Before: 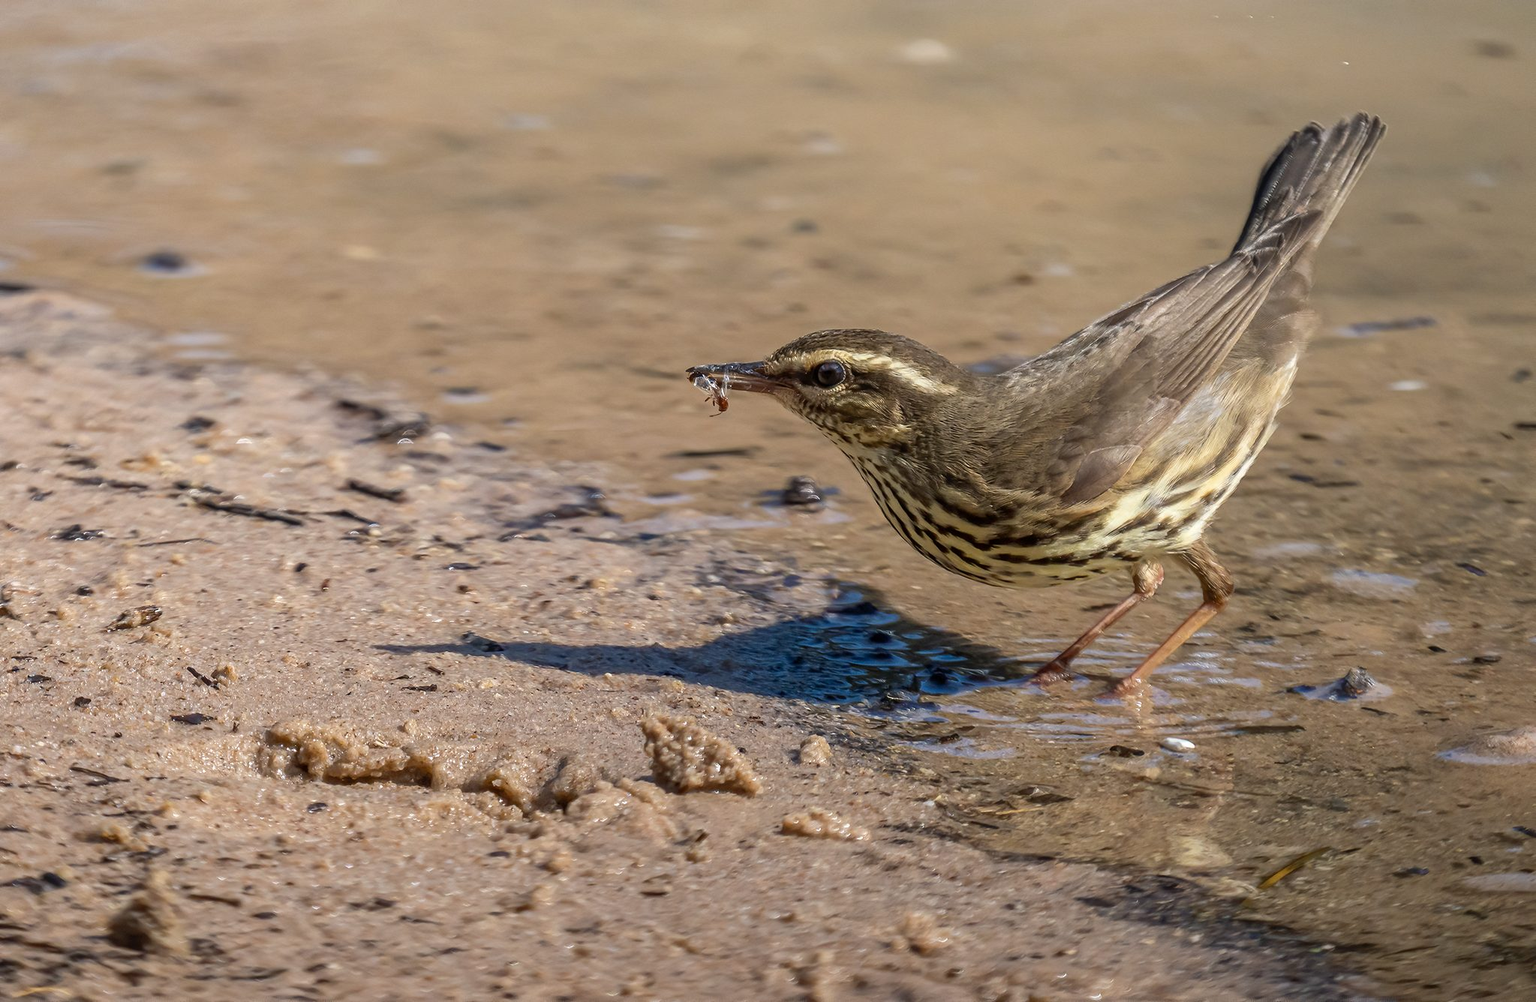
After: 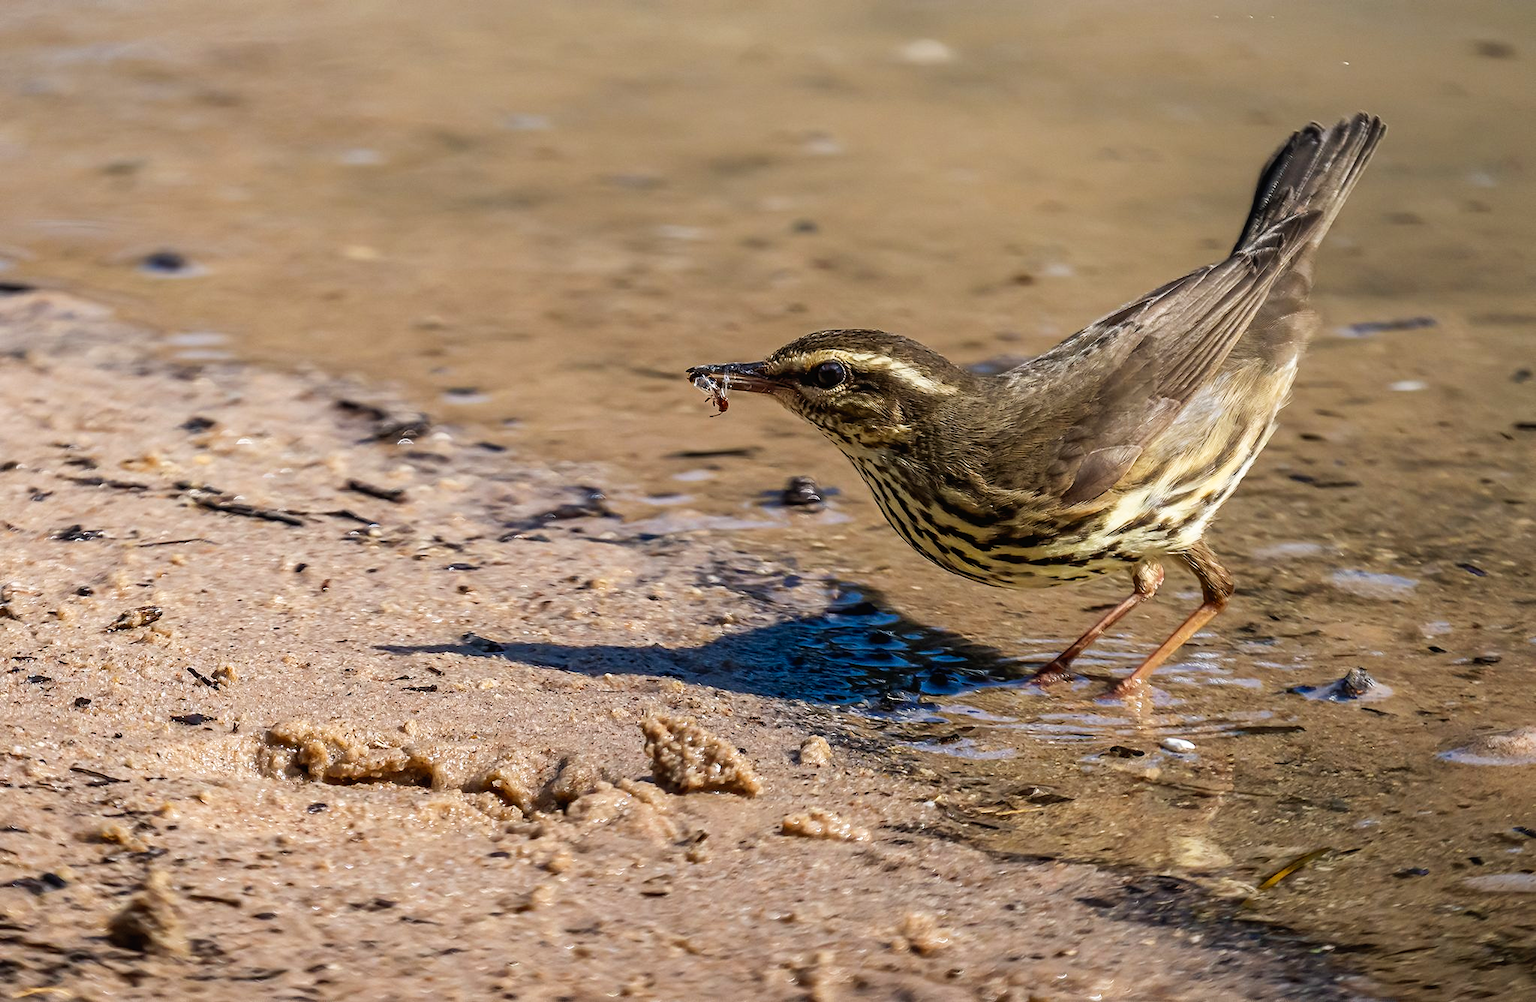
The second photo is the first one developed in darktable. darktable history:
sharpen: amount 0.2
graduated density: on, module defaults
tone curve: curves: ch0 [(0, 0) (0.003, 0.016) (0.011, 0.016) (0.025, 0.016) (0.044, 0.017) (0.069, 0.026) (0.1, 0.044) (0.136, 0.074) (0.177, 0.121) (0.224, 0.183) (0.277, 0.248) (0.335, 0.326) (0.399, 0.413) (0.468, 0.511) (0.543, 0.612) (0.623, 0.717) (0.709, 0.818) (0.801, 0.911) (0.898, 0.979) (1, 1)], preserve colors none
tone equalizer: on, module defaults
